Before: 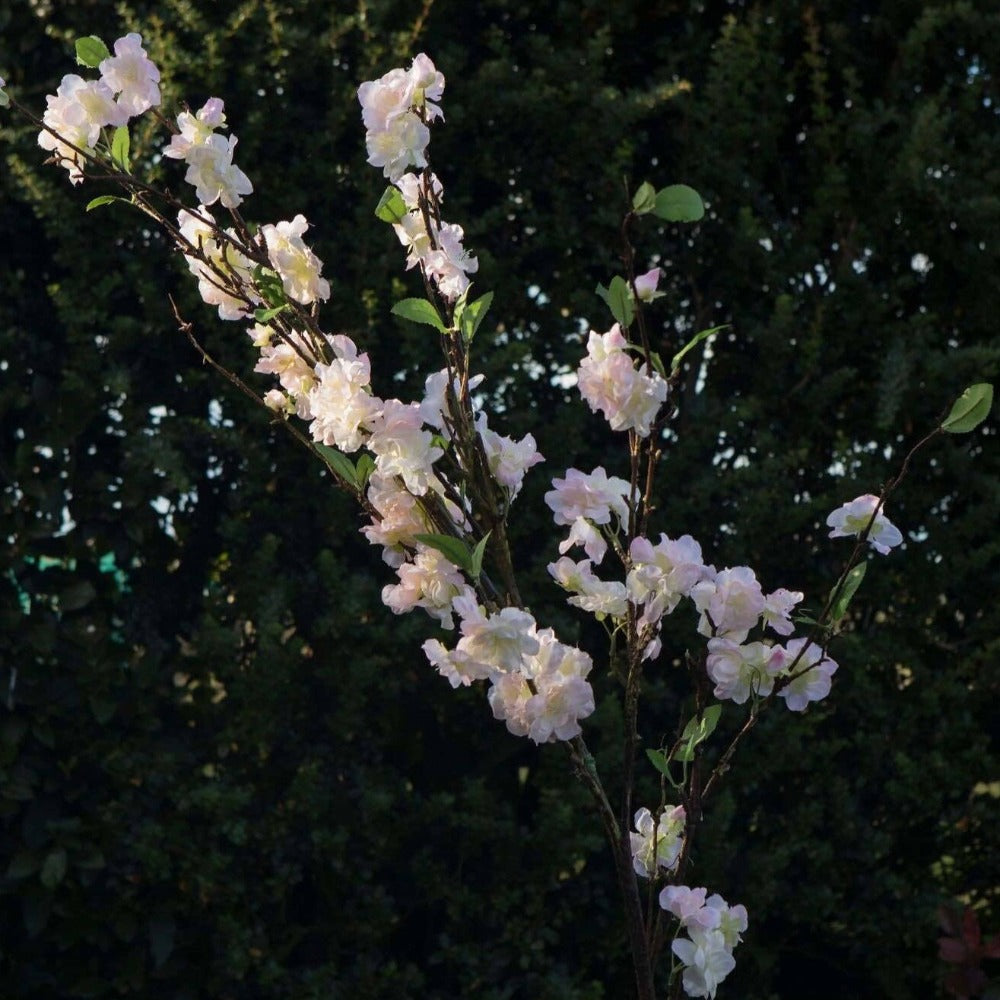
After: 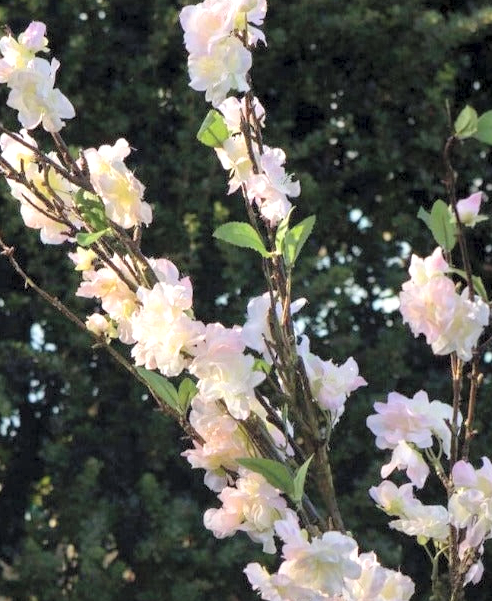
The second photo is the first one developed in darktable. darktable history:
crop: left 17.835%, top 7.675%, right 32.881%, bottom 32.213%
contrast brightness saturation: brightness 0.28
exposure: black level correction 0.001, exposure 0.5 EV, compensate exposure bias true, compensate highlight preservation false
